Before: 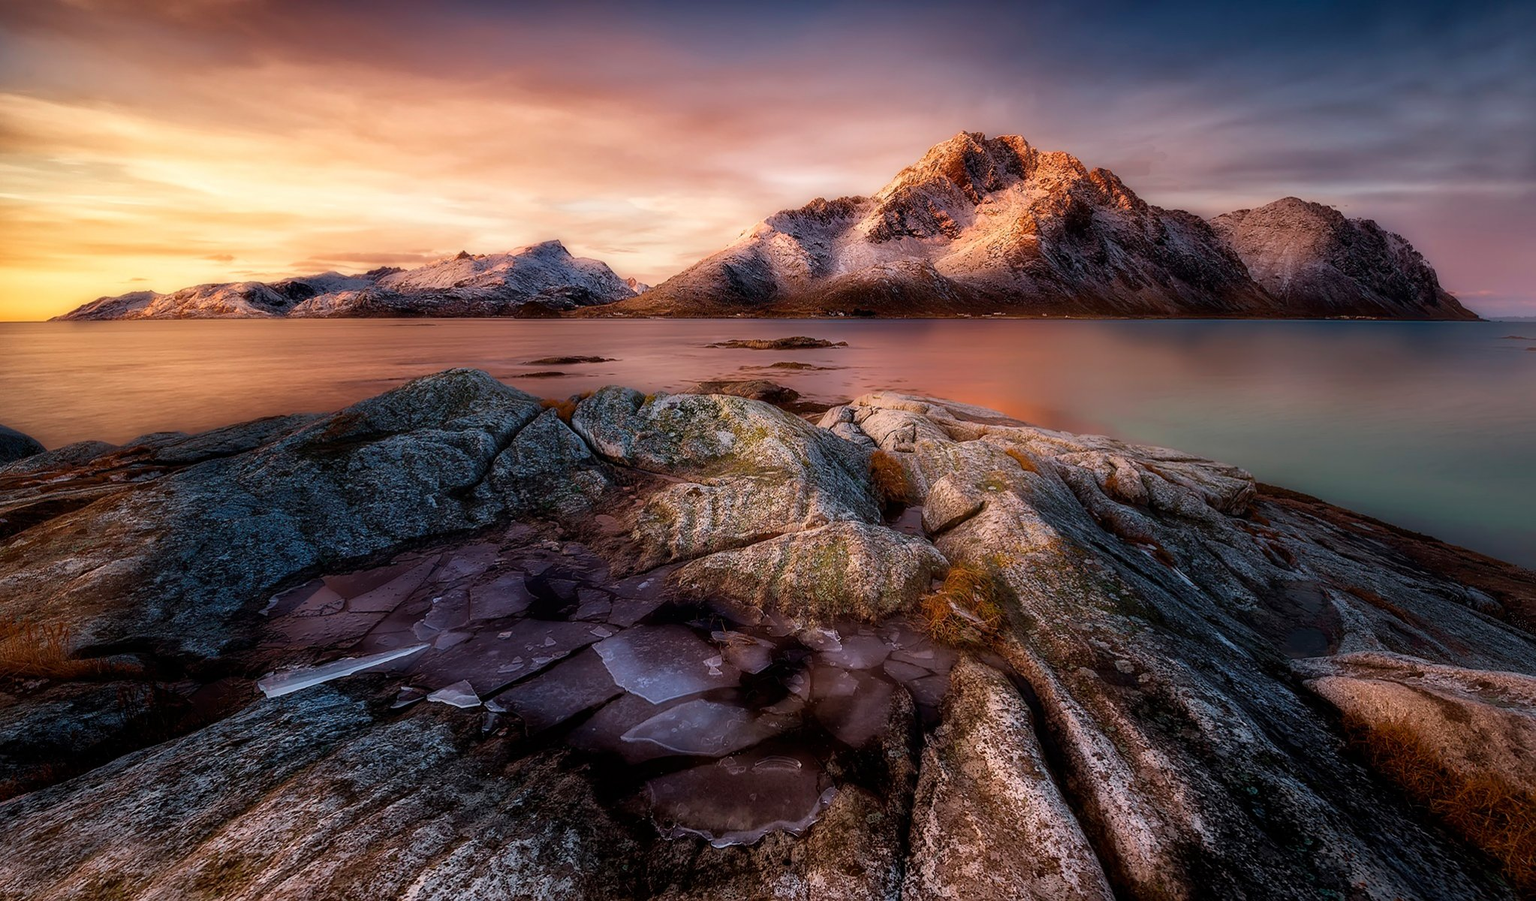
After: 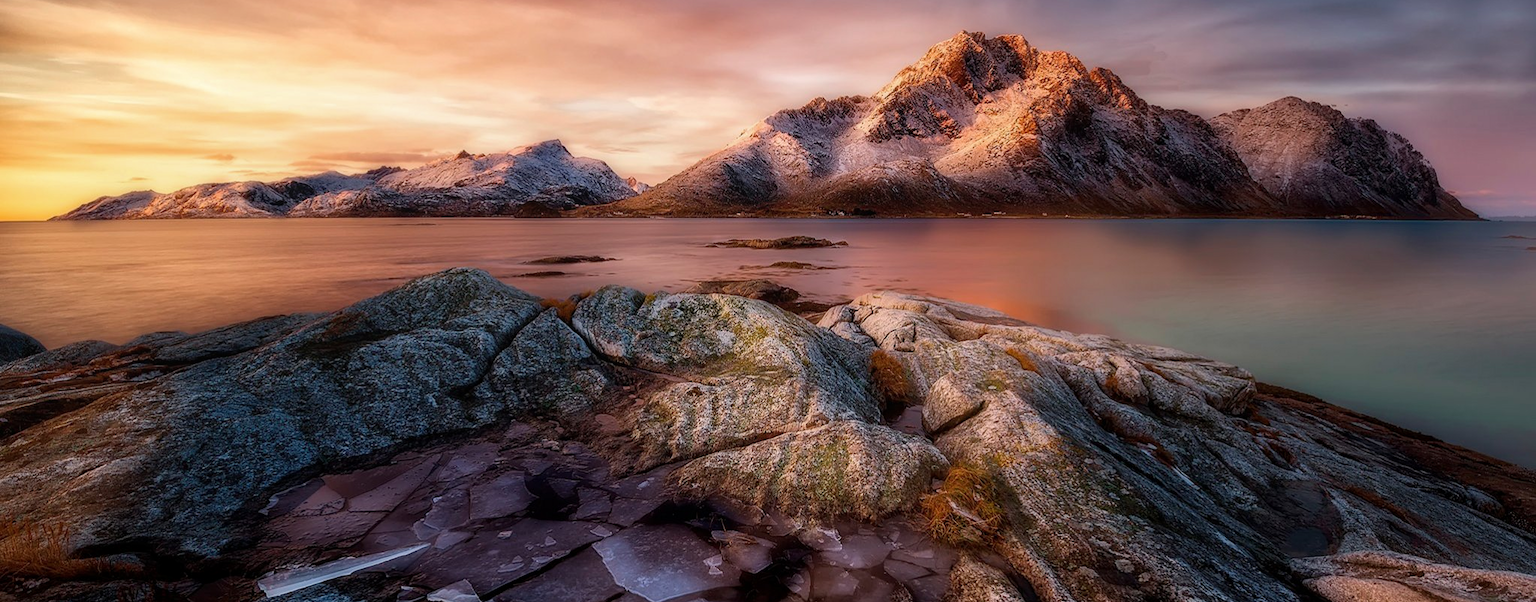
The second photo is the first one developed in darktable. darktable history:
tone equalizer: edges refinement/feathering 500, mask exposure compensation -1.57 EV, preserve details no
crop: top 11.185%, bottom 21.979%
local contrast: detail 109%
